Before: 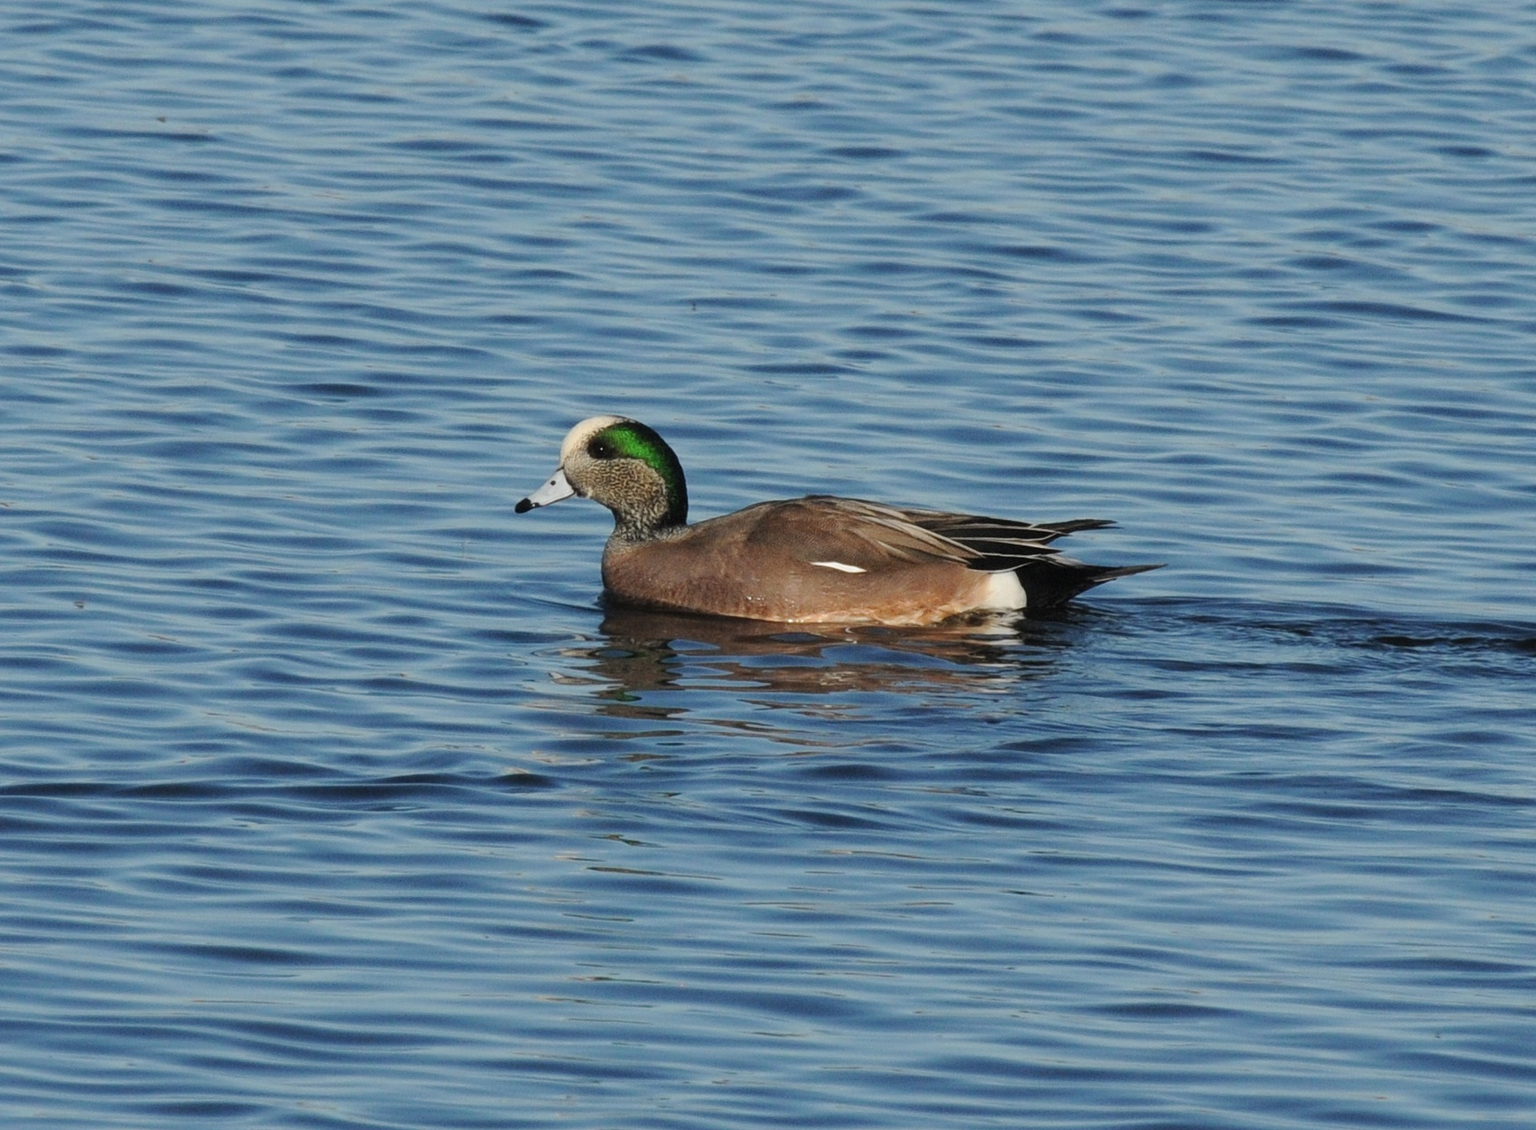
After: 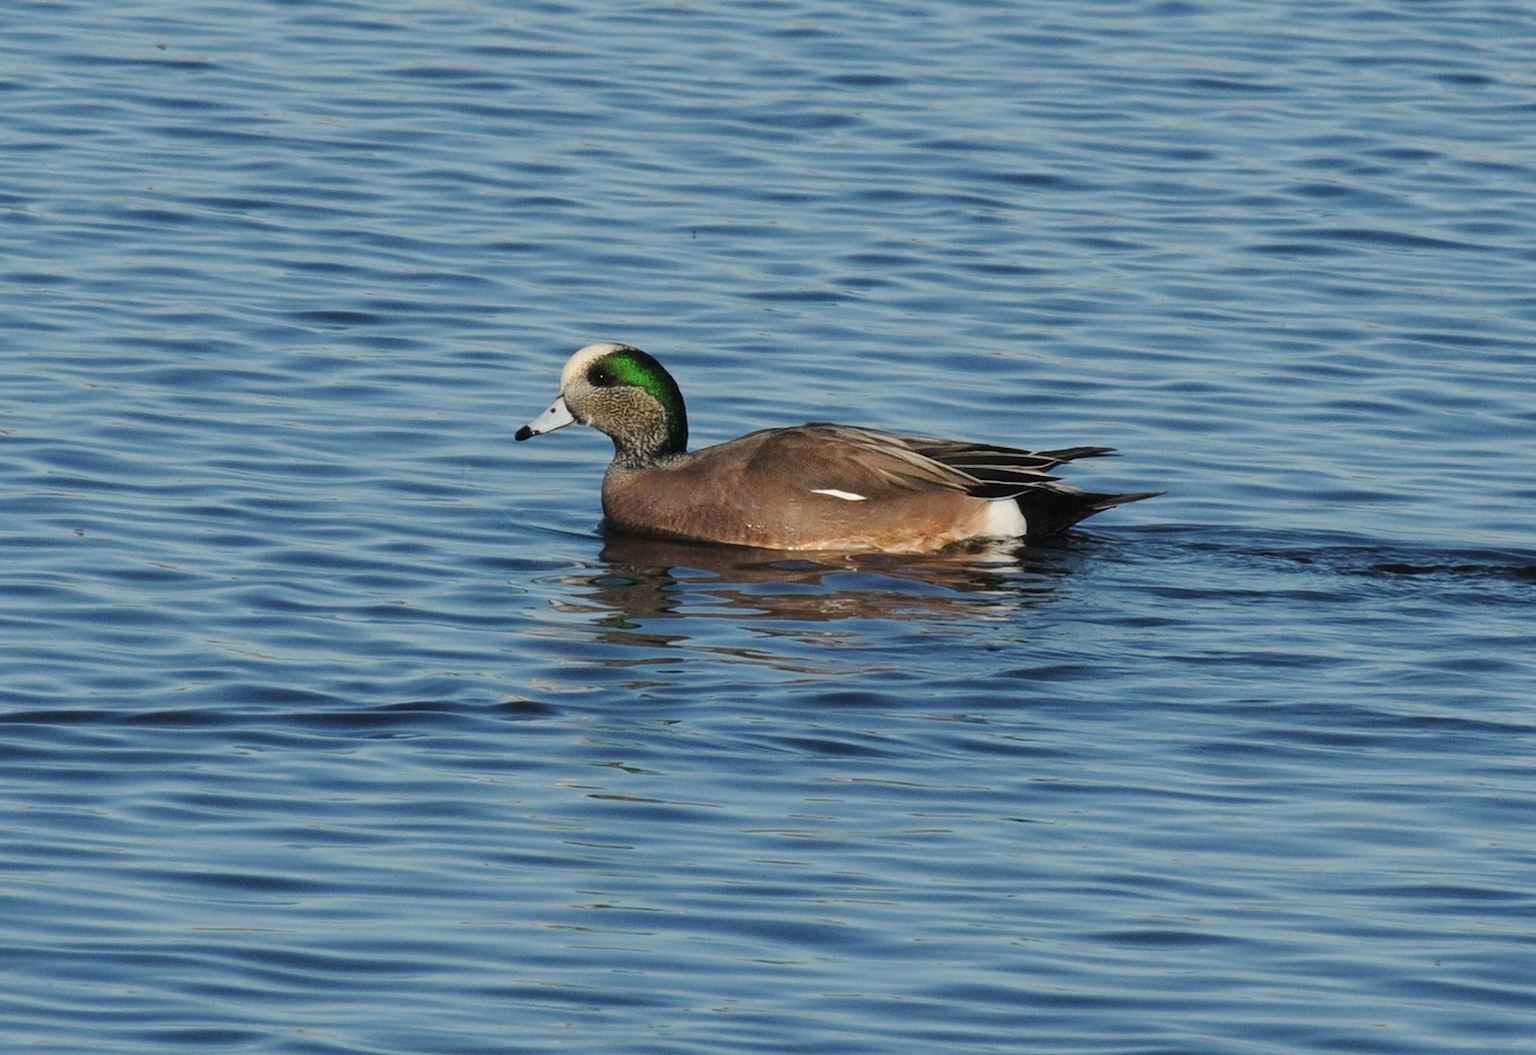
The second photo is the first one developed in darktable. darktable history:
crop and rotate: top 6.572%
